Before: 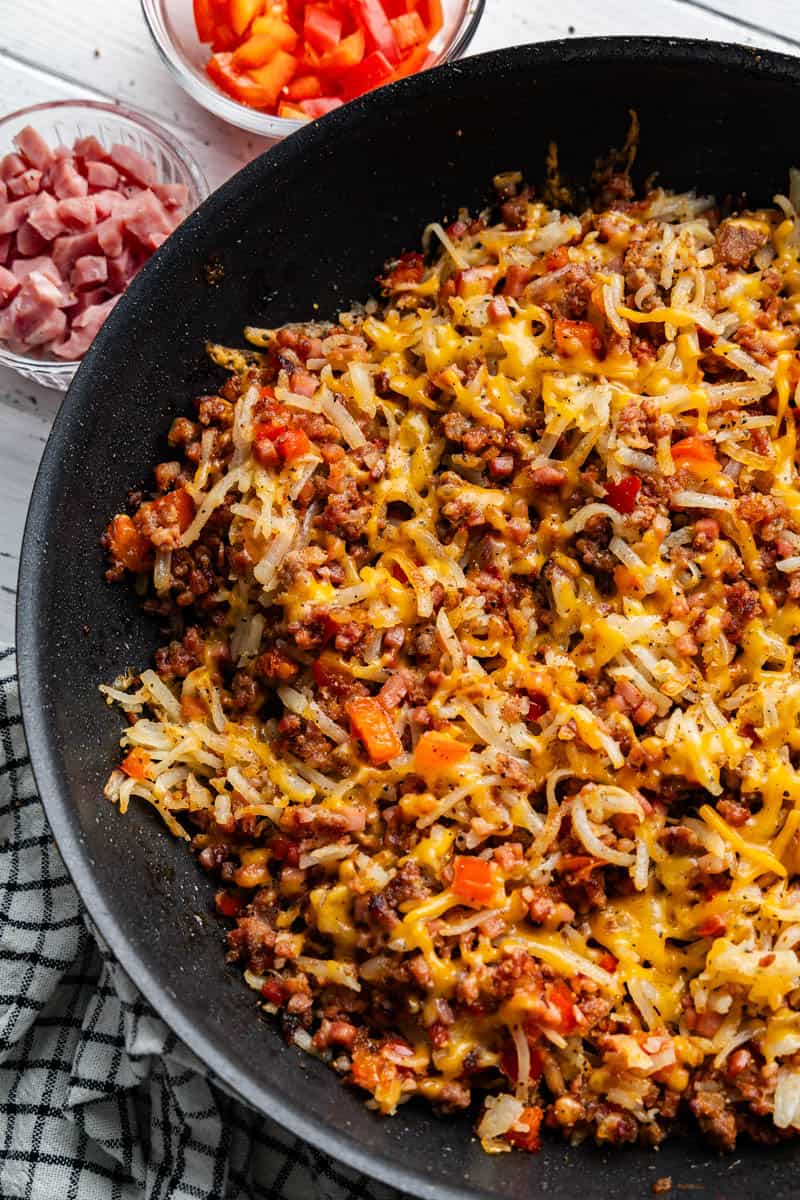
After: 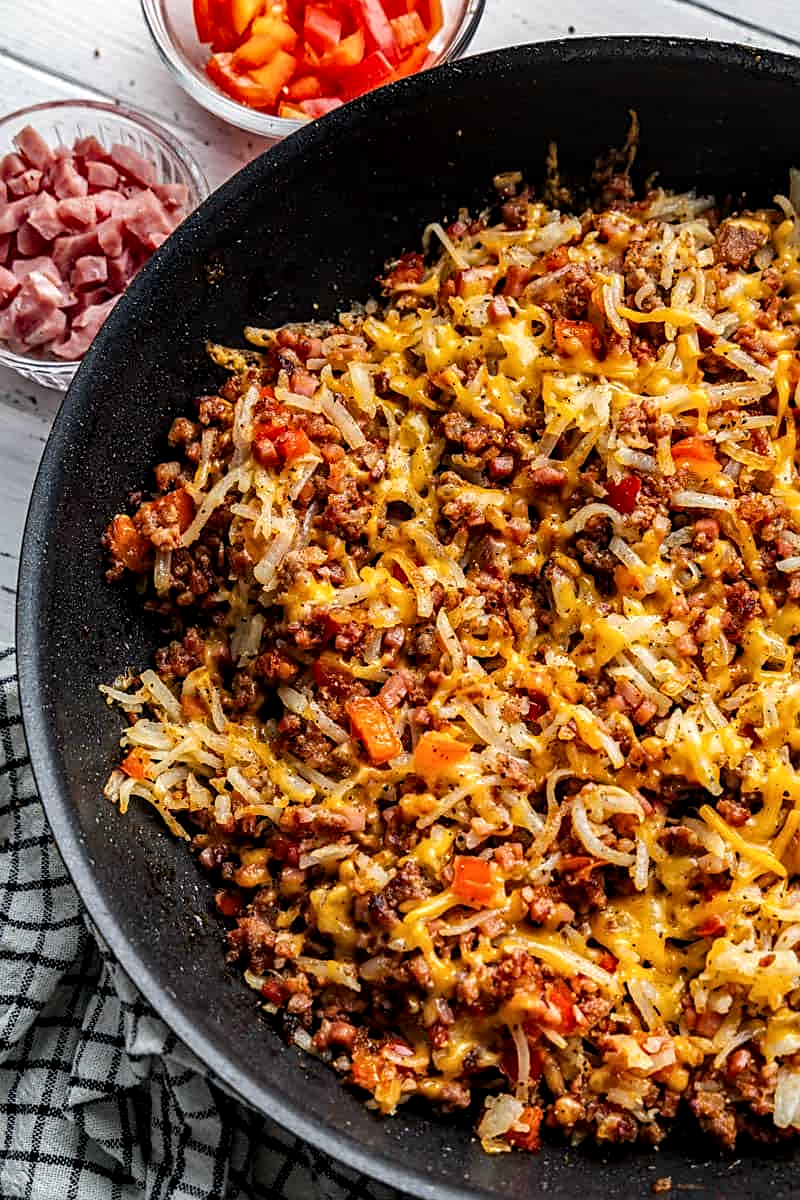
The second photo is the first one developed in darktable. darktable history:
local contrast: highlights 42%, shadows 61%, detail 136%, midtone range 0.507
sharpen: on, module defaults
